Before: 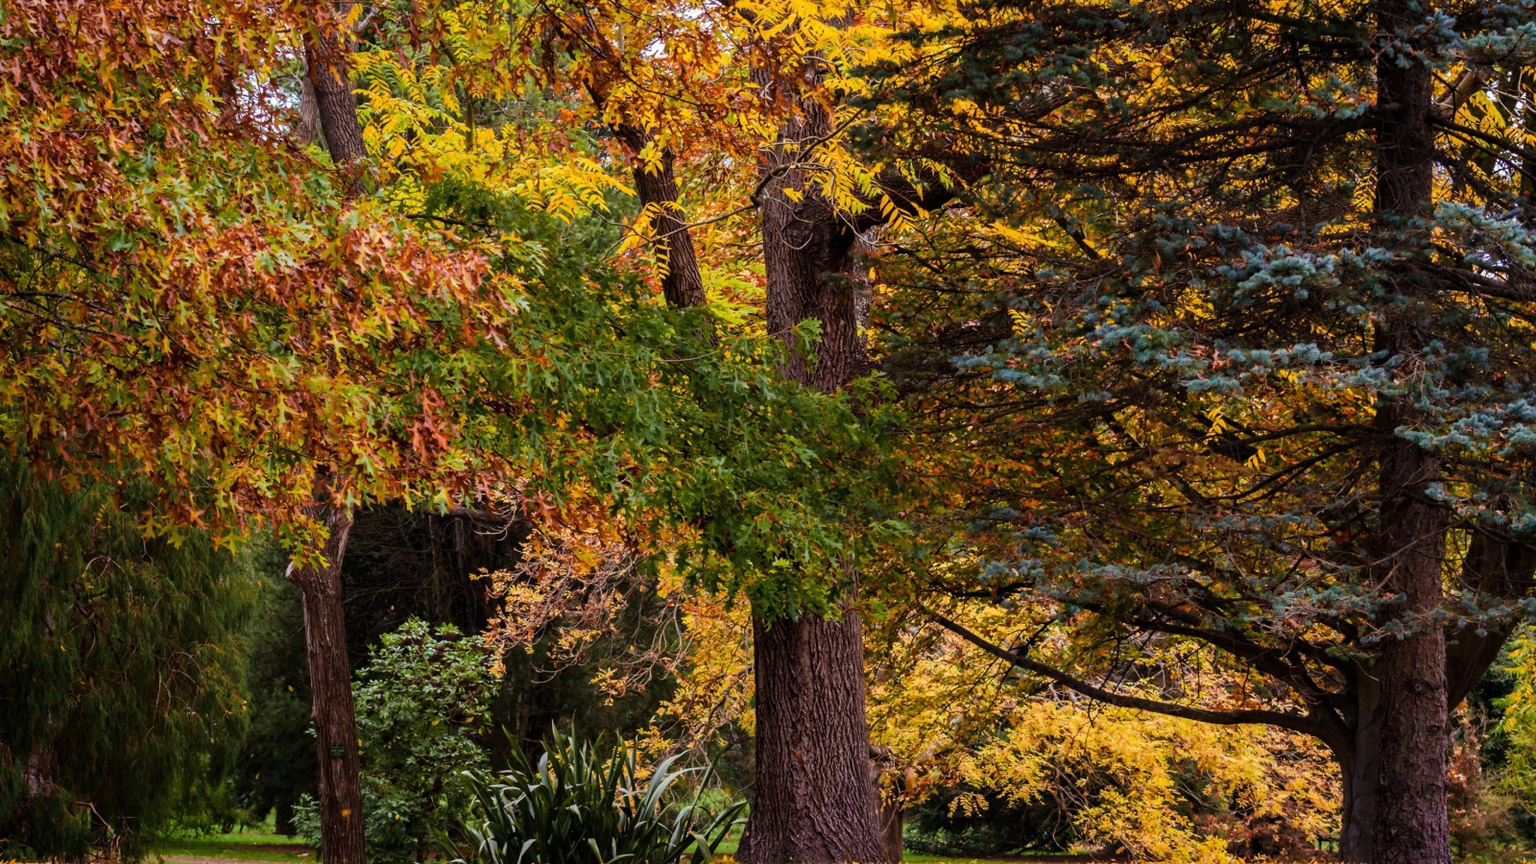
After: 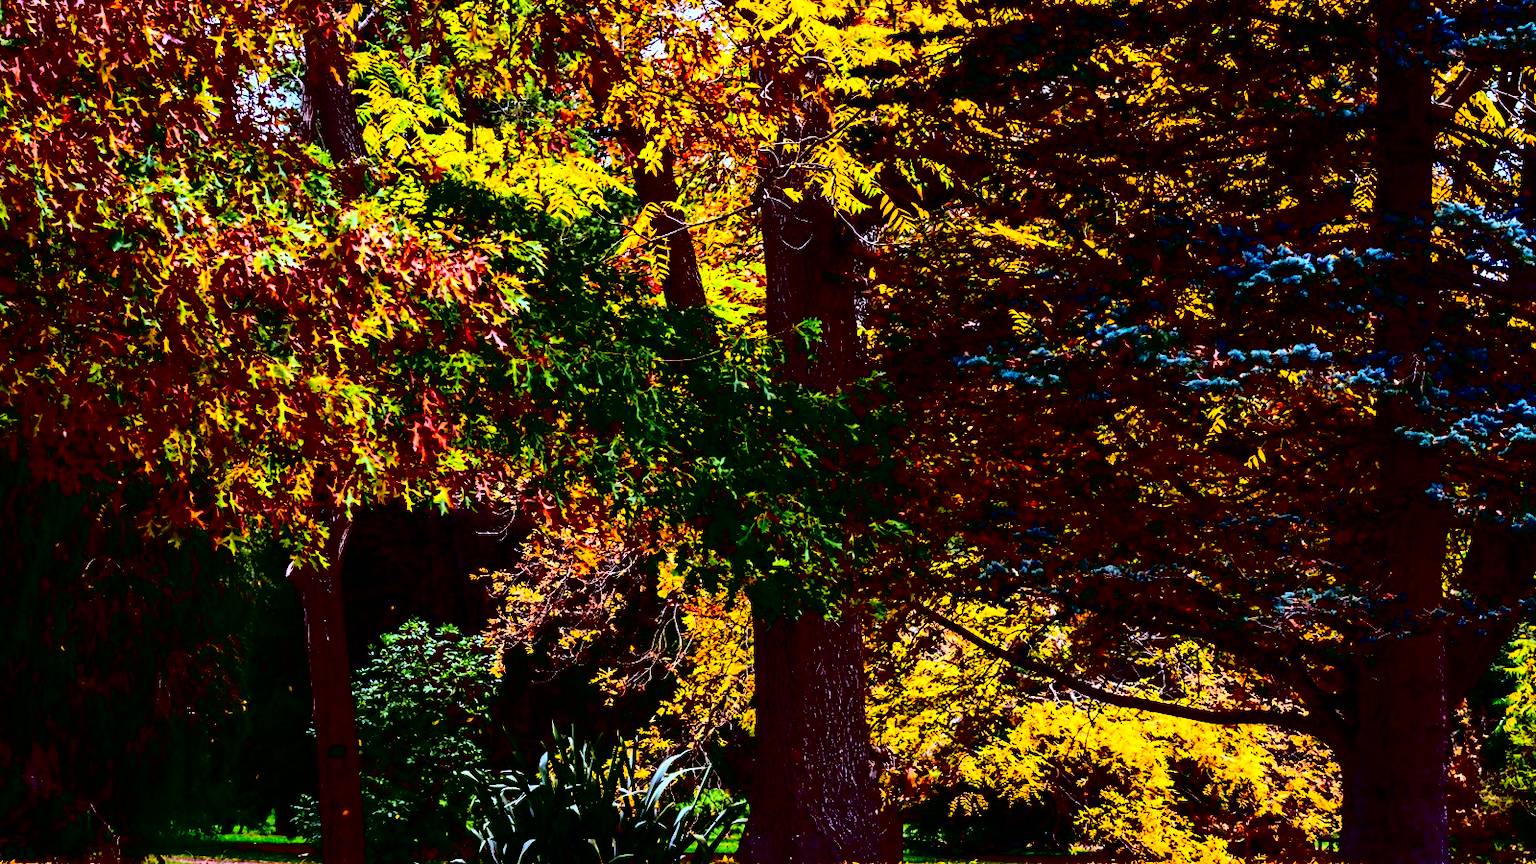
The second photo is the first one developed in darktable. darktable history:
exposure: exposure 0.493 EV, compensate highlight preservation false
contrast brightness saturation: contrast 0.77, brightness -1, saturation 1
local contrast: mode bilateral grid, contrast 20, coarseness 50, detail 161%, midtone range 0.2
white balance: red 0.948, green 1.02, blue 1.176
